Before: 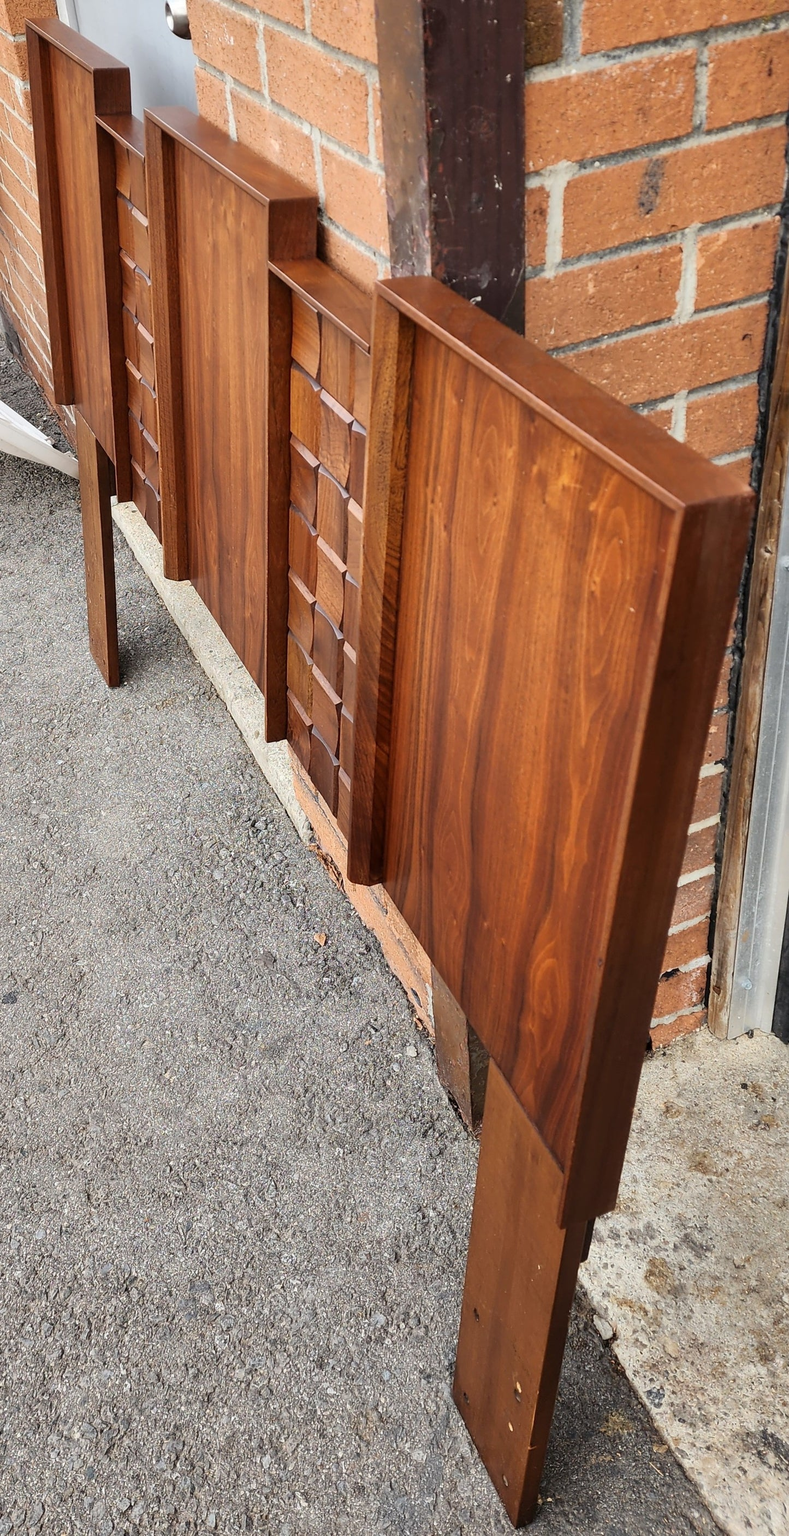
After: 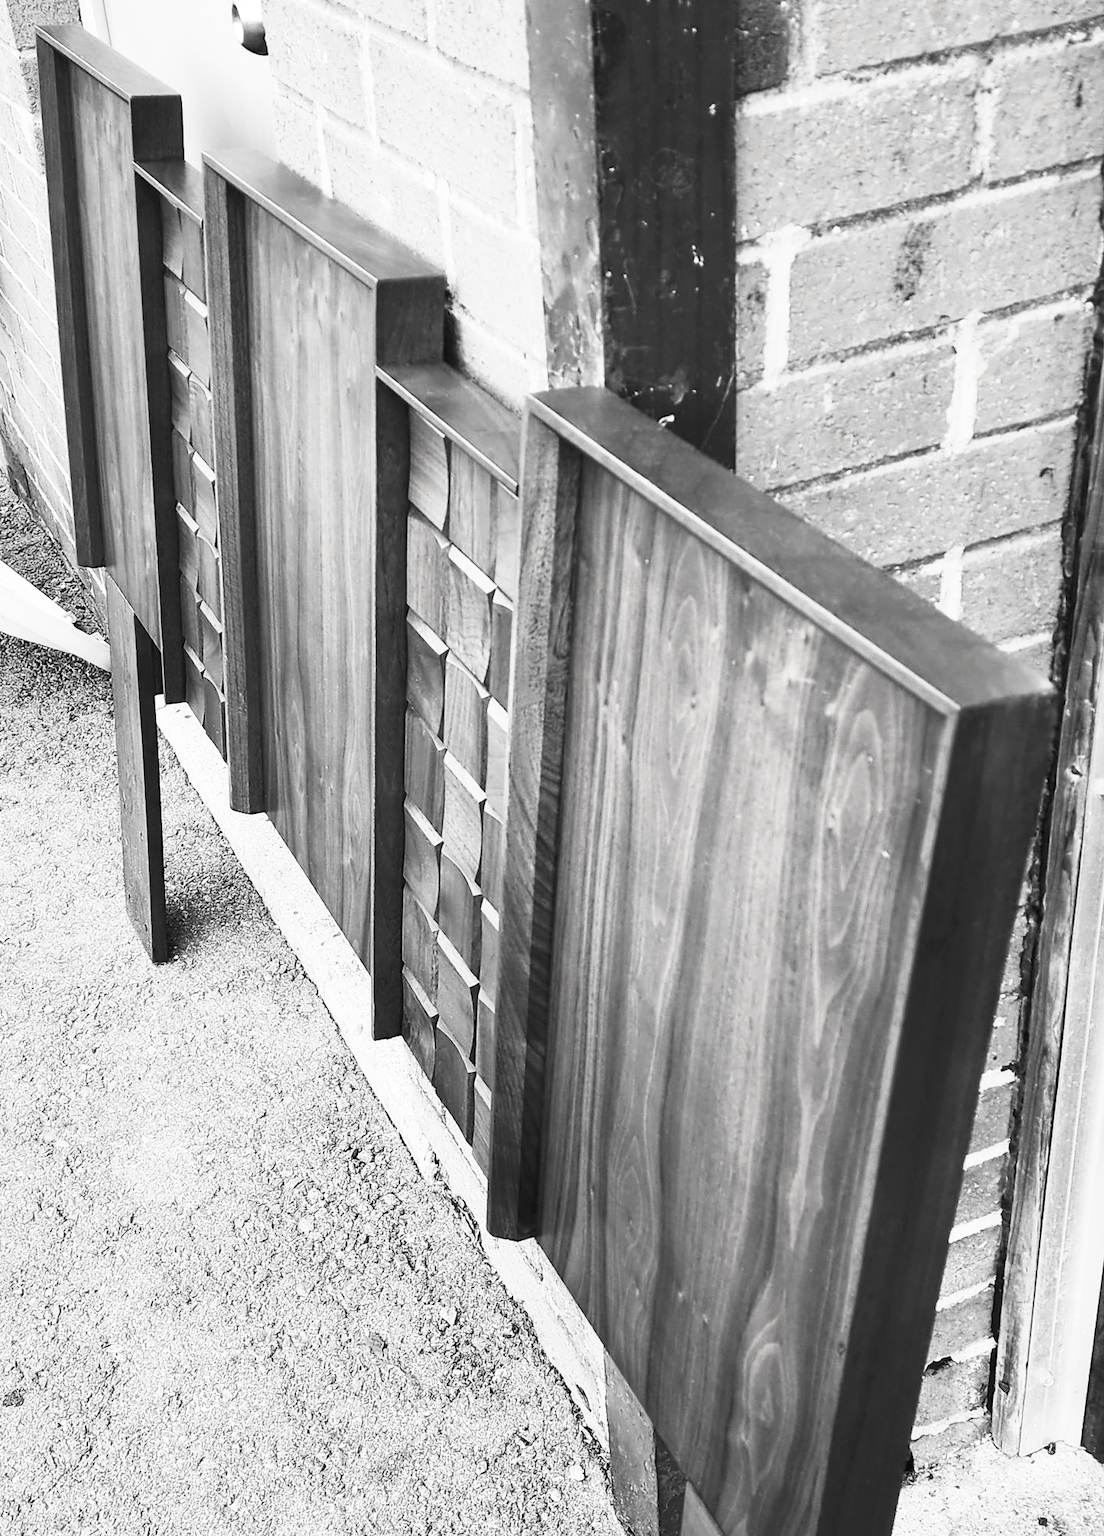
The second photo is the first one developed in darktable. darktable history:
contrast brightness saturation: contrast 0.524, brightness 0.459, saturation -0.99
crop: right 0.001%, bottom 28.588%
